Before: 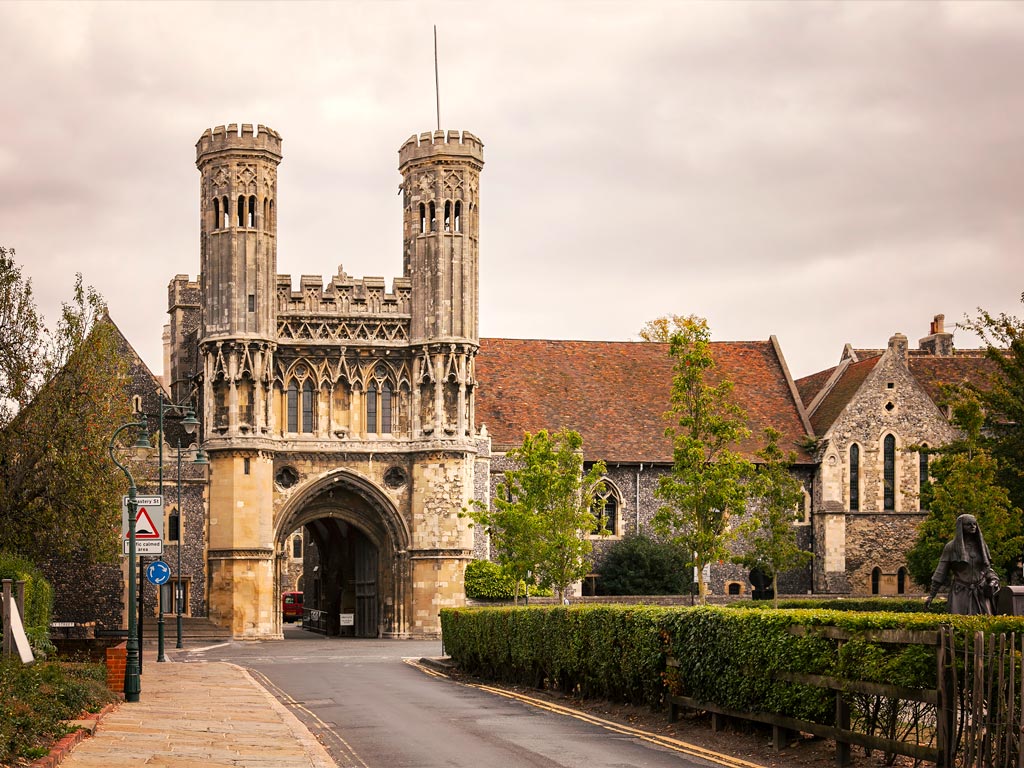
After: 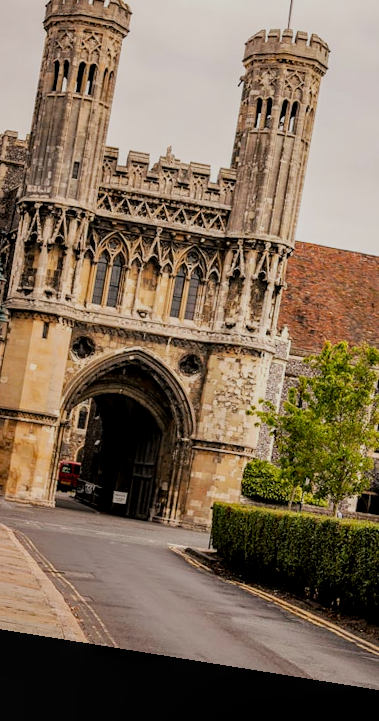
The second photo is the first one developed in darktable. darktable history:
crop and rotate: left 21.77%, top 18.528%, right 44.676%, bottom 2.997%
rotate and perspective: rotation 9.12°, automatic cropping off
filmic rgb: hardness 4.17
local contrast: on, module defaults
exposure: black level correction 0.006, exposure -0.226 EV, compensate highlight preservation false
